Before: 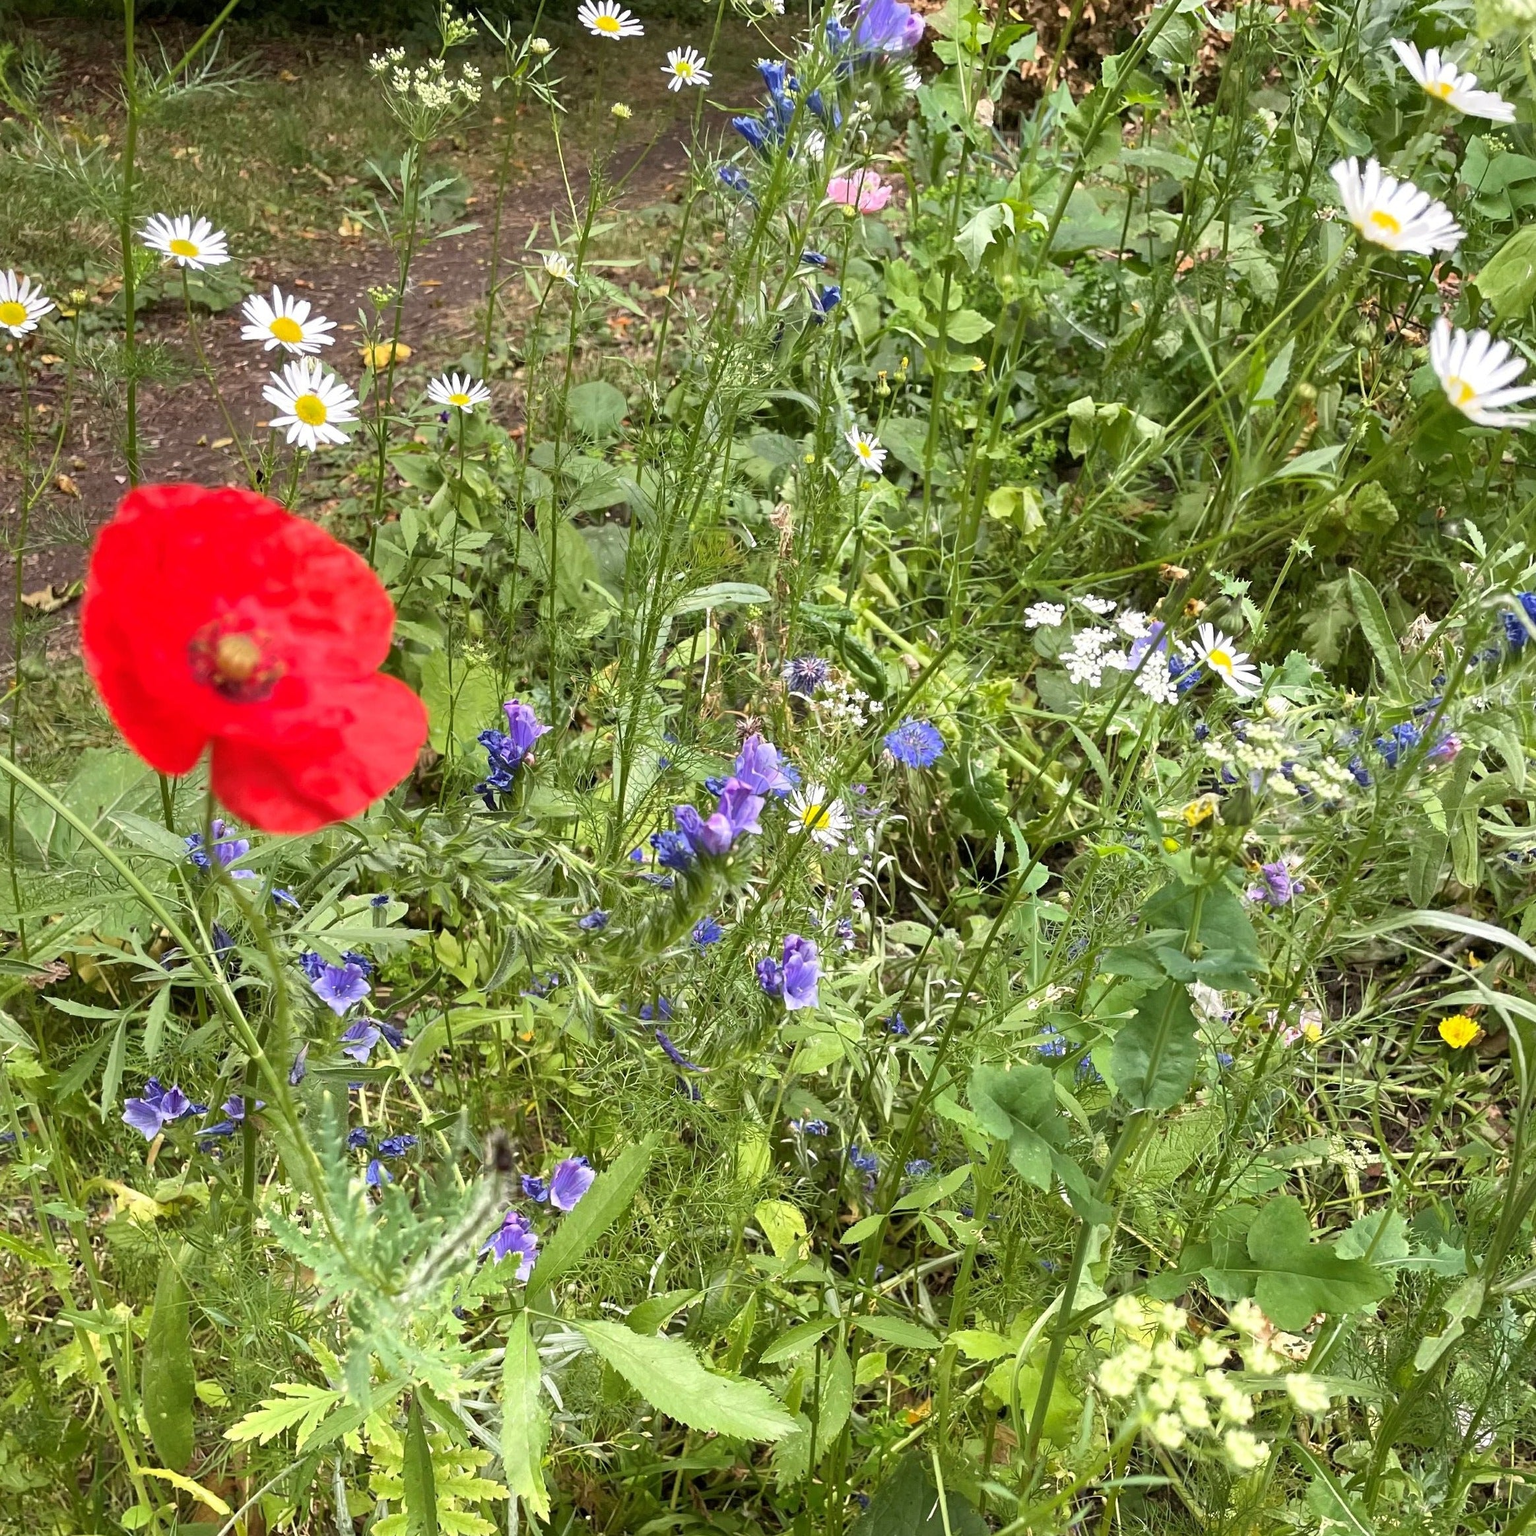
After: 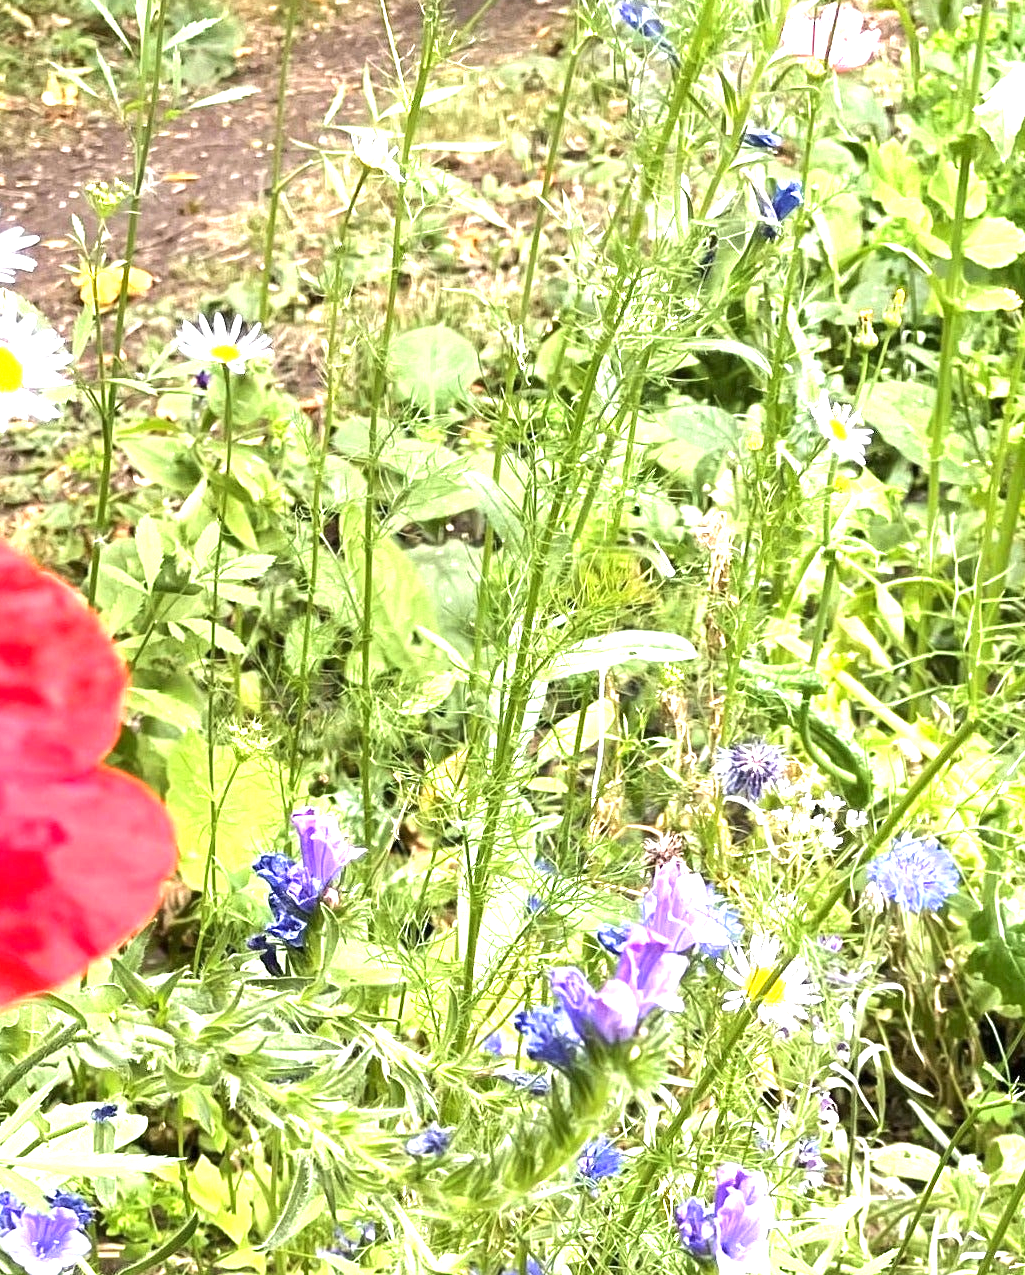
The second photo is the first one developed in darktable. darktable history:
crop: left 20.248%, top 10.86%, right 35.675%, bottom 34.321%
exposure: exposure 1.25 EV, compensate exposure bias true, compensate highlight preservation false
tone equalizer: -8 EV -0.417 EV, -7 EV -0.389 EV, -6 EV -0.333 EV, -5 EV -0.222 EV, -3 EV 0.222 EV, -2 EV 0.333 EV, -1 EV 0.389 EV, +0 EV 0.417 EV, edges refinement/feathering 500, mask exposure compensation -1.57 EV, preserve details no
